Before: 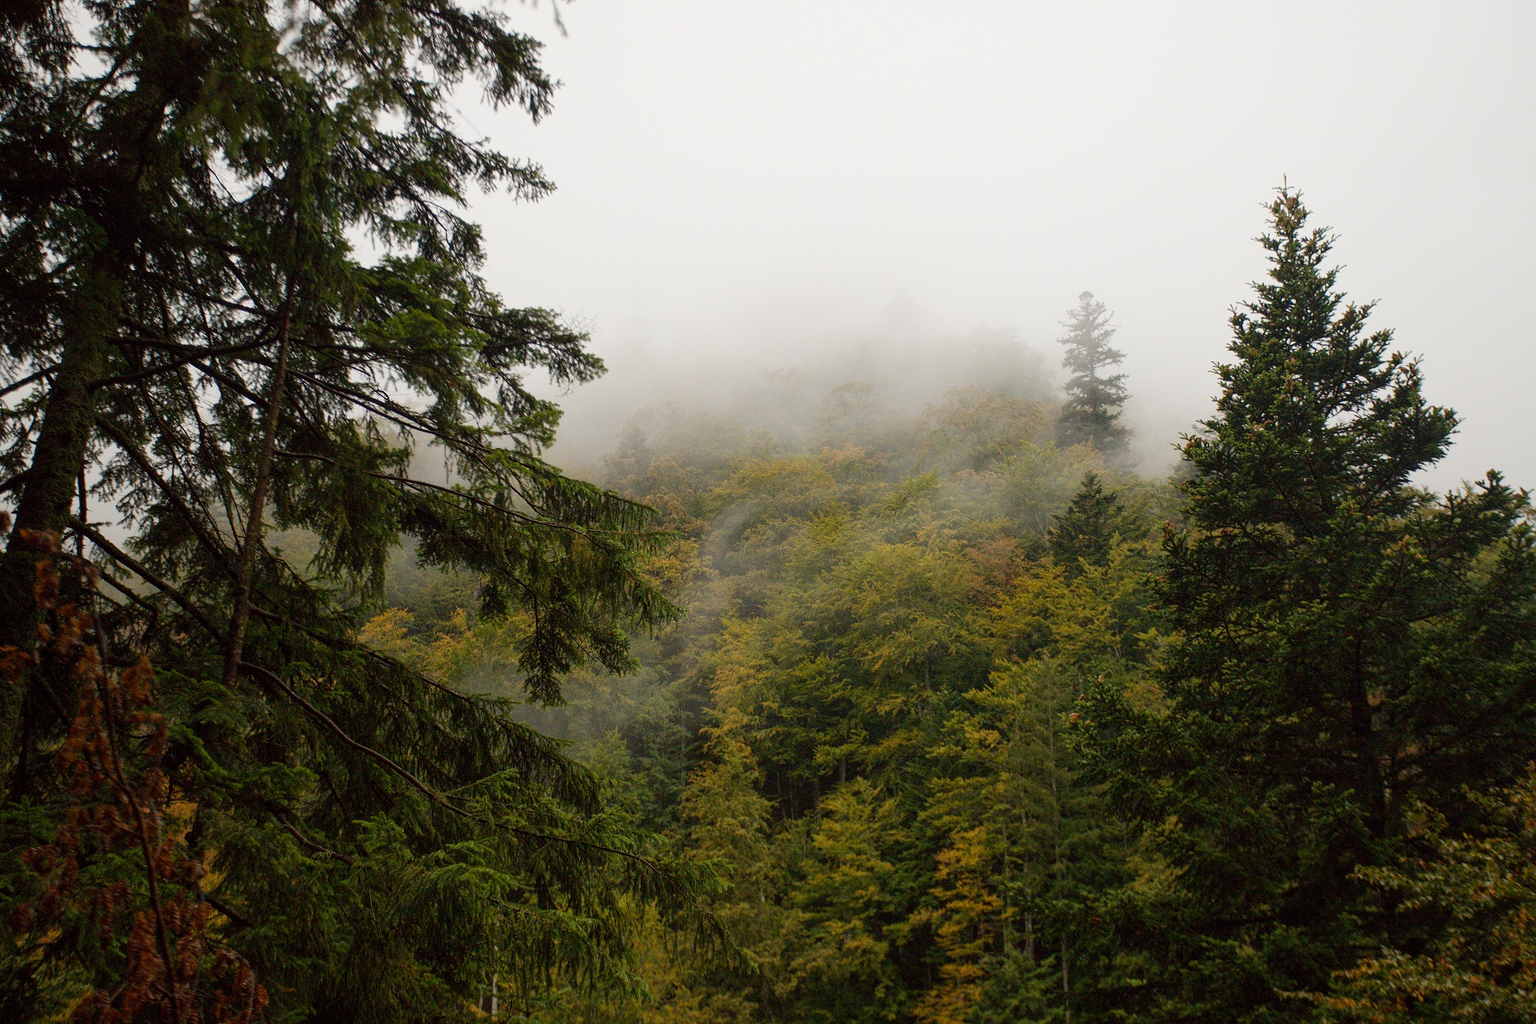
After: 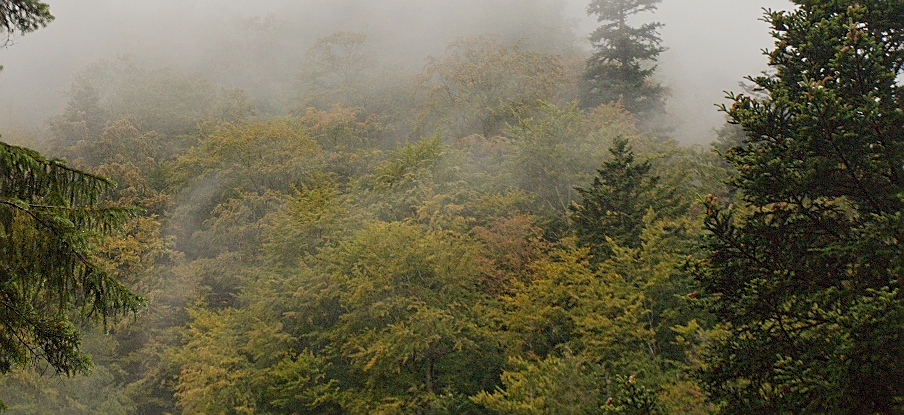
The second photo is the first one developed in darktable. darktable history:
sharpen: on, module defaults
crop: left 36.607%, top 34.735%, right 13.146%, bottom 30.611%
color balance: contrast -15%
fill light: on, module defaults
